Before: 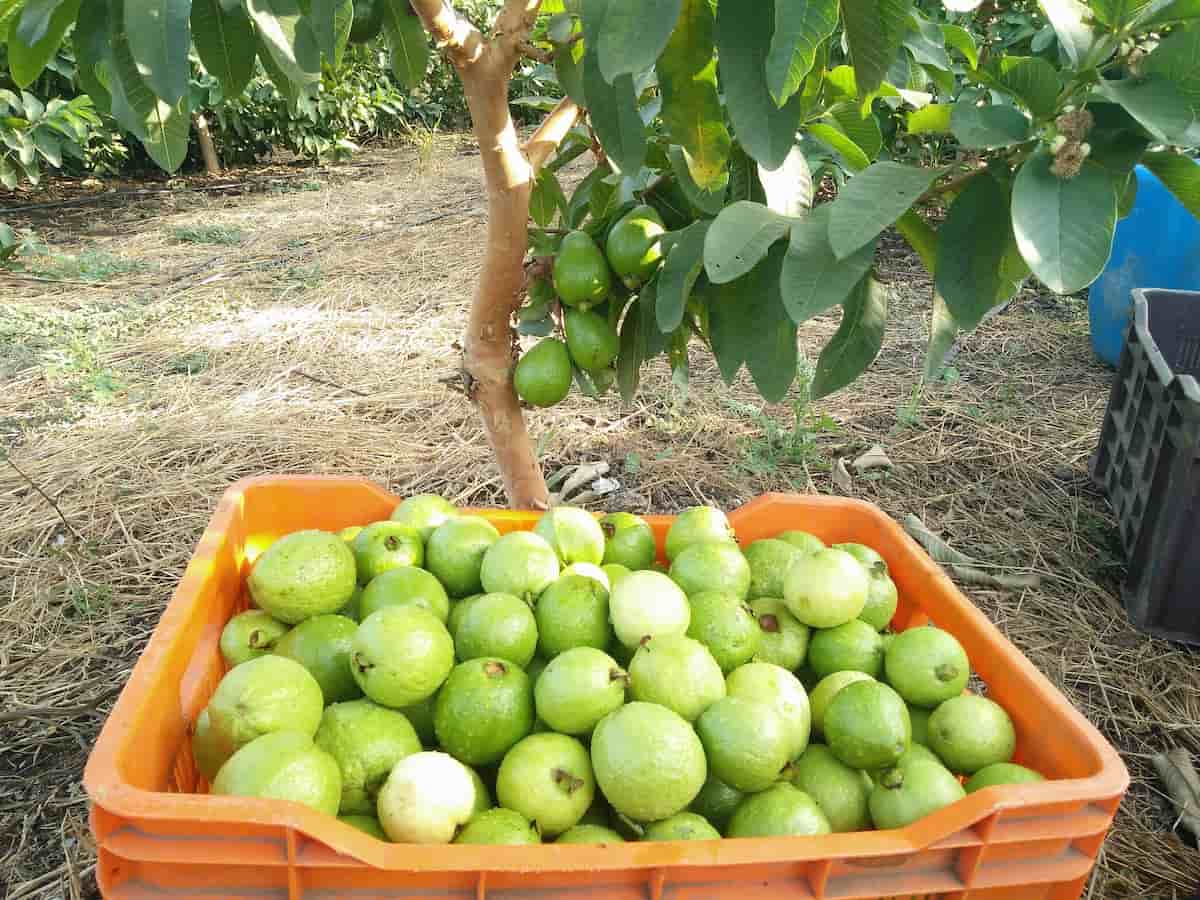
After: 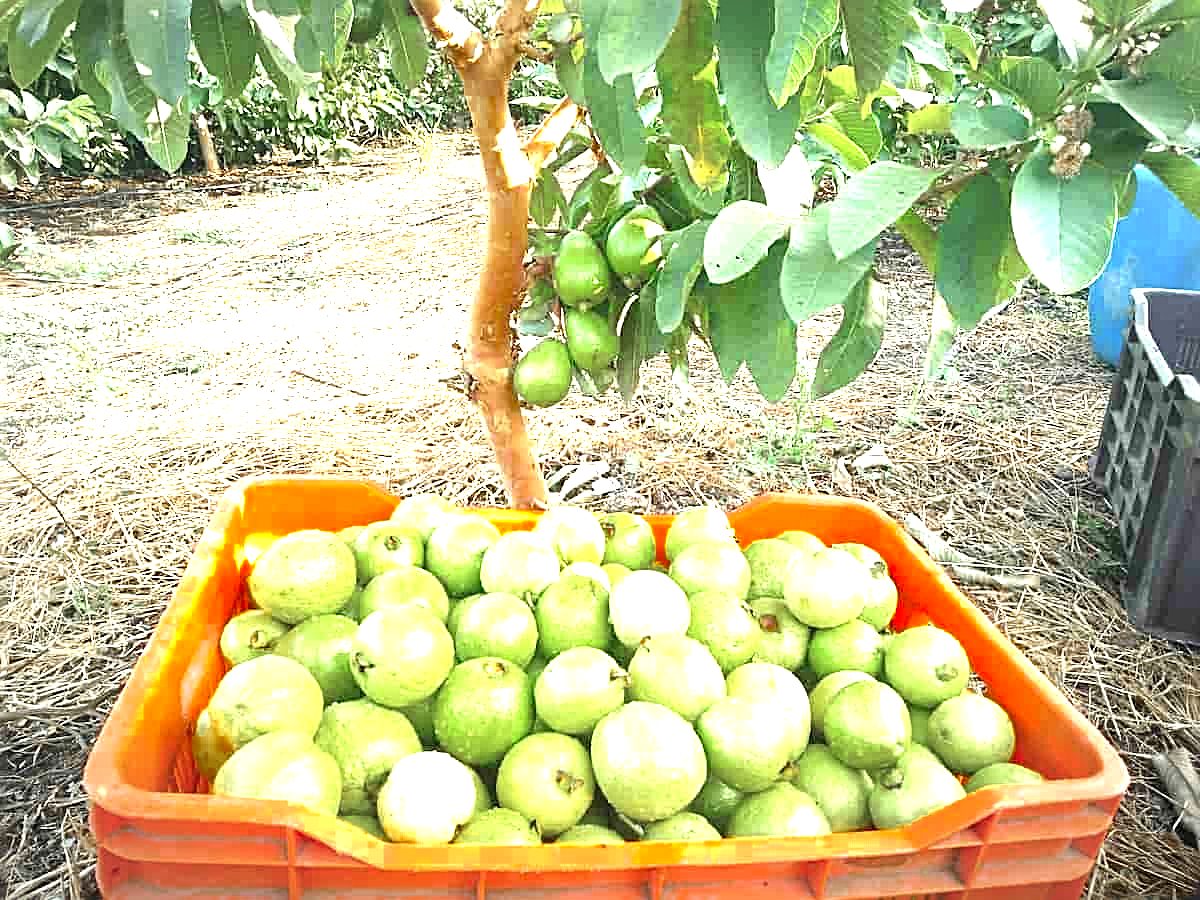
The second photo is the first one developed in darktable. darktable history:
vignetting: brightness -0.415, saturation -0.291, automatic ratio true
sharpen: radius 2.536, amount 0.621
color zones: curves: ch0 [(0.11, 0.396) (0.195, 0.36) (0.25, 0.5) (0.303, 0.412) (0.357, 0.544) (0.75, 0.5) (0.967, 0.328)]; ch1 [(0, 0.468) (0.112, 0.512) (0.202, 0.6) (0.25, 0.5) (0.307, 0.352) (0.357, 0.544) (0.75, 0.5) (0.963, 0.524)]
exposure: black level correction 0, exposure 1.743 EV, compensate highlight preservation false
